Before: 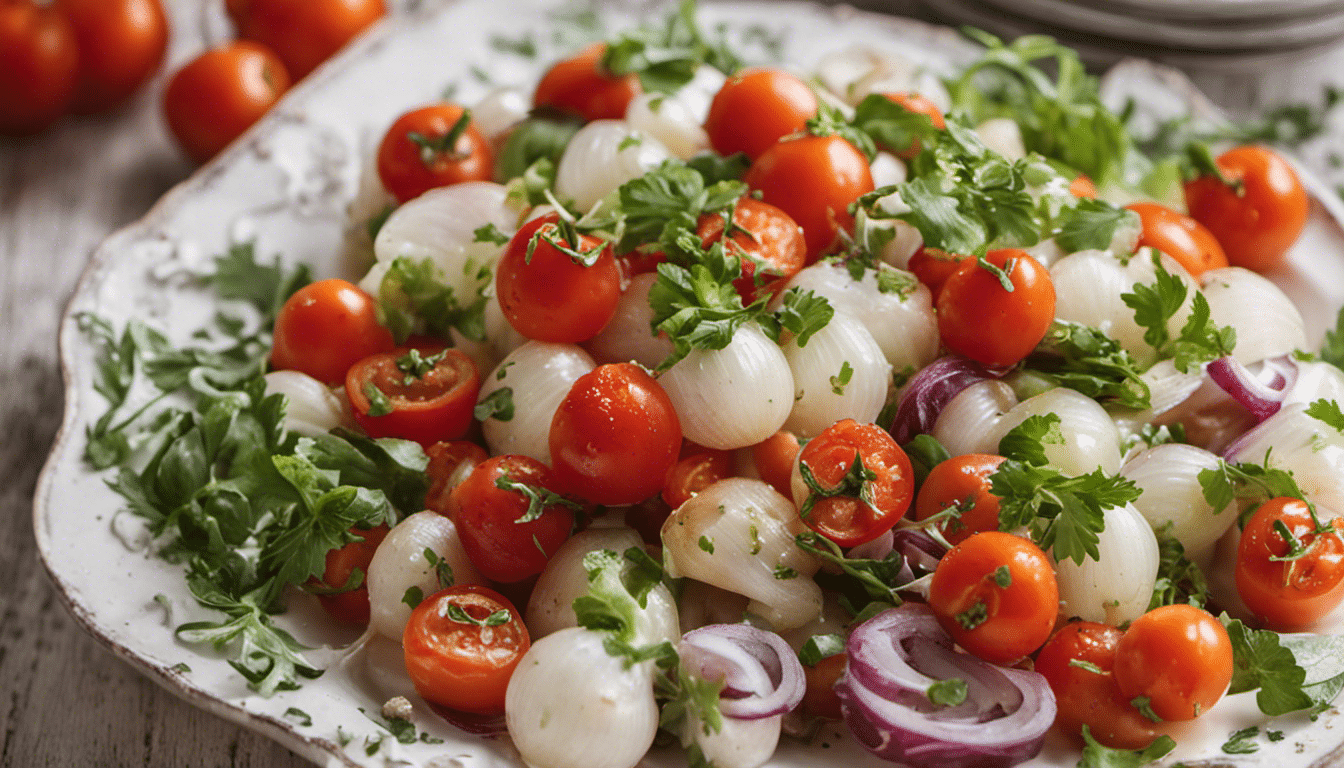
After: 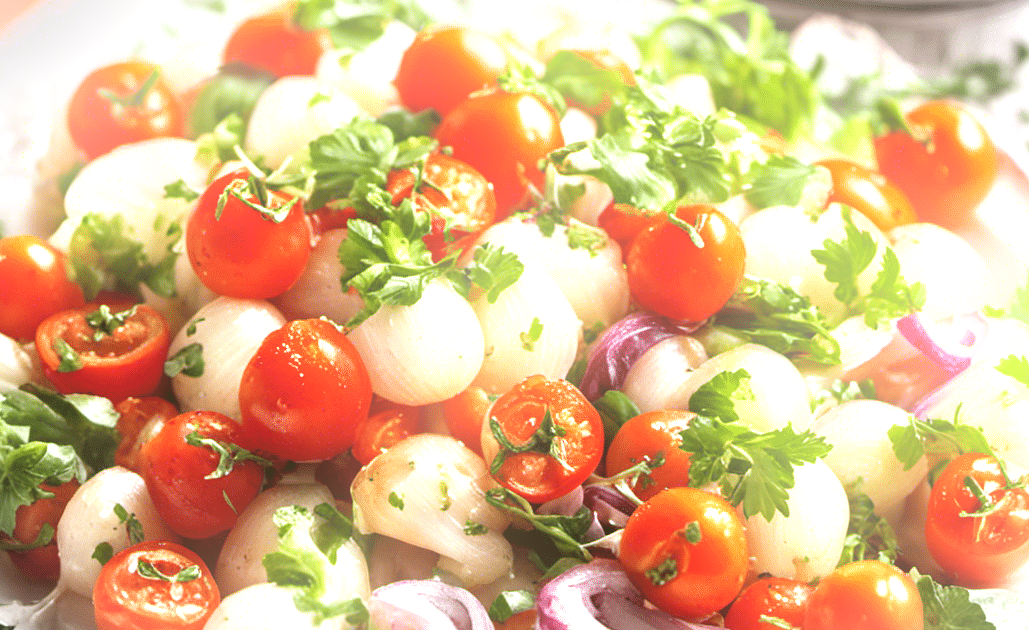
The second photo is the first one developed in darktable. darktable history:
exposure: black level correction 0, exposure 1.379 EV, compensate exposure bias true, compensate highlight preservation false
vignetting: fall-off start 100%, brightness -0.282, width/height ratio 1.31
crop: left 23.095%, top 5.827%, bottom 11.854%
bloom: size 13.65%, threshold 98.39%, strength 4.82%
